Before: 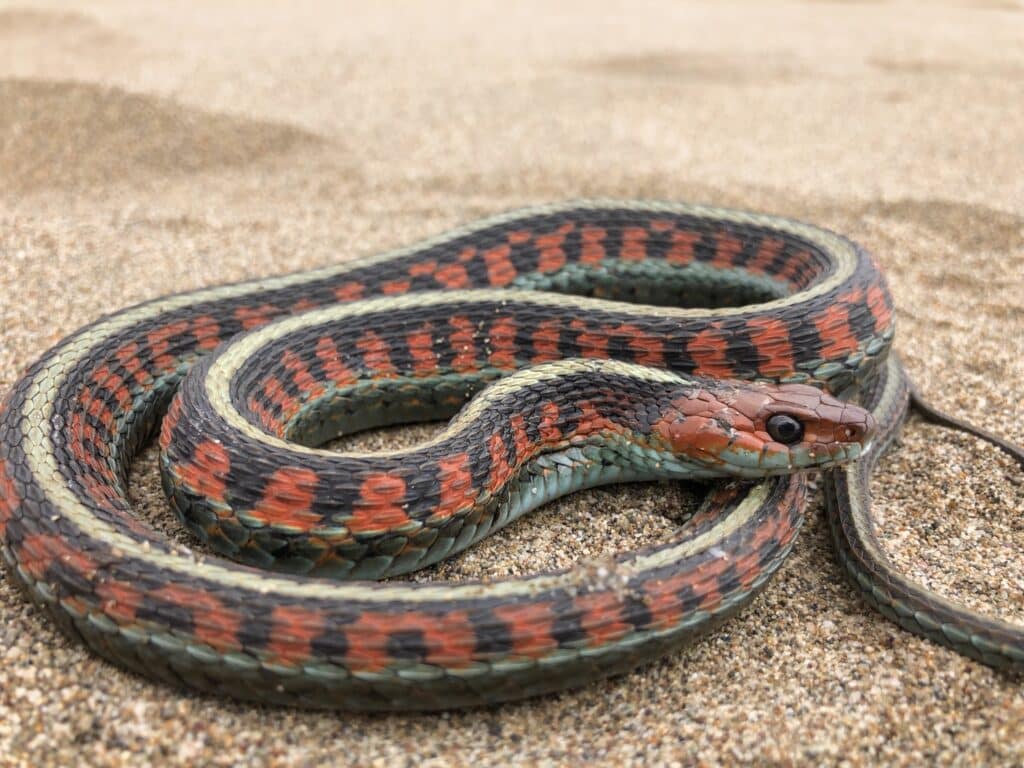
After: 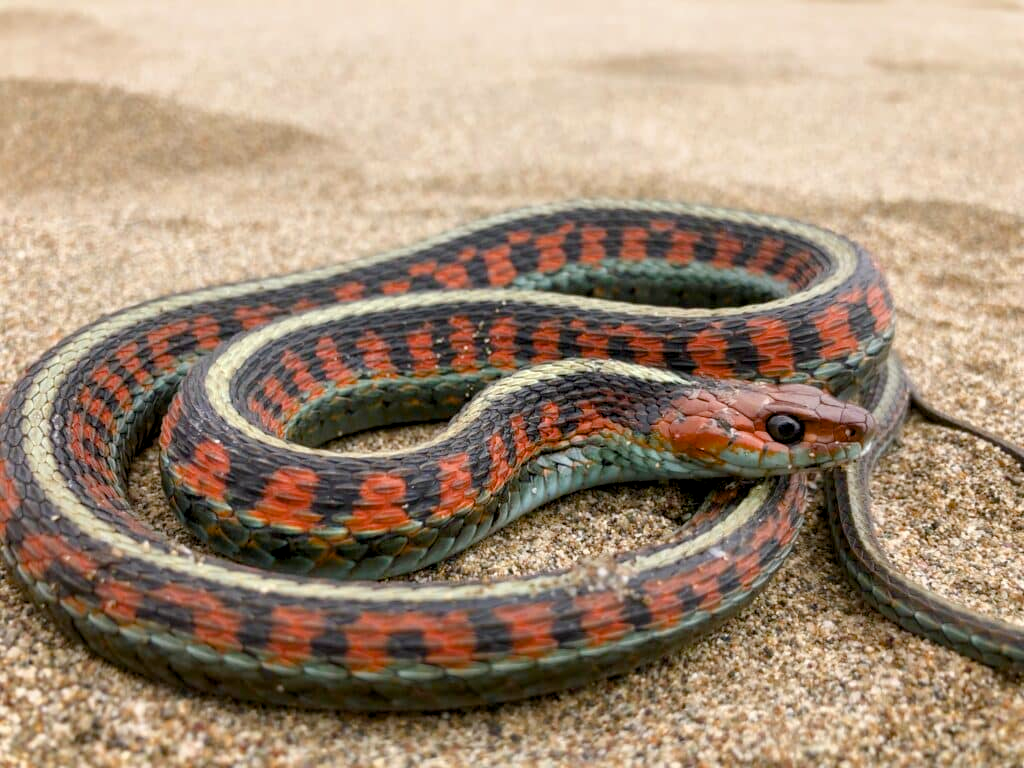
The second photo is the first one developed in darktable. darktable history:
color balance rgb: shadows lift › chroma 0.976%, shadows lift › hue 111.67°, global offset › luminance -0.507%, perceptual saturation grading › global saturation 27.521%, perceptual saturation grading › highlights -25.009%, perceptual saturation grading › shadows 24.645%, global vibrance 14.749%
contrast equalizer: y [[0.439, 0.44, 0.442, 0.457, 0.493, 0.498], [0.5 ×6], [0.5 ×6], [0 ×6], [0 ×6]], mix -0.216
